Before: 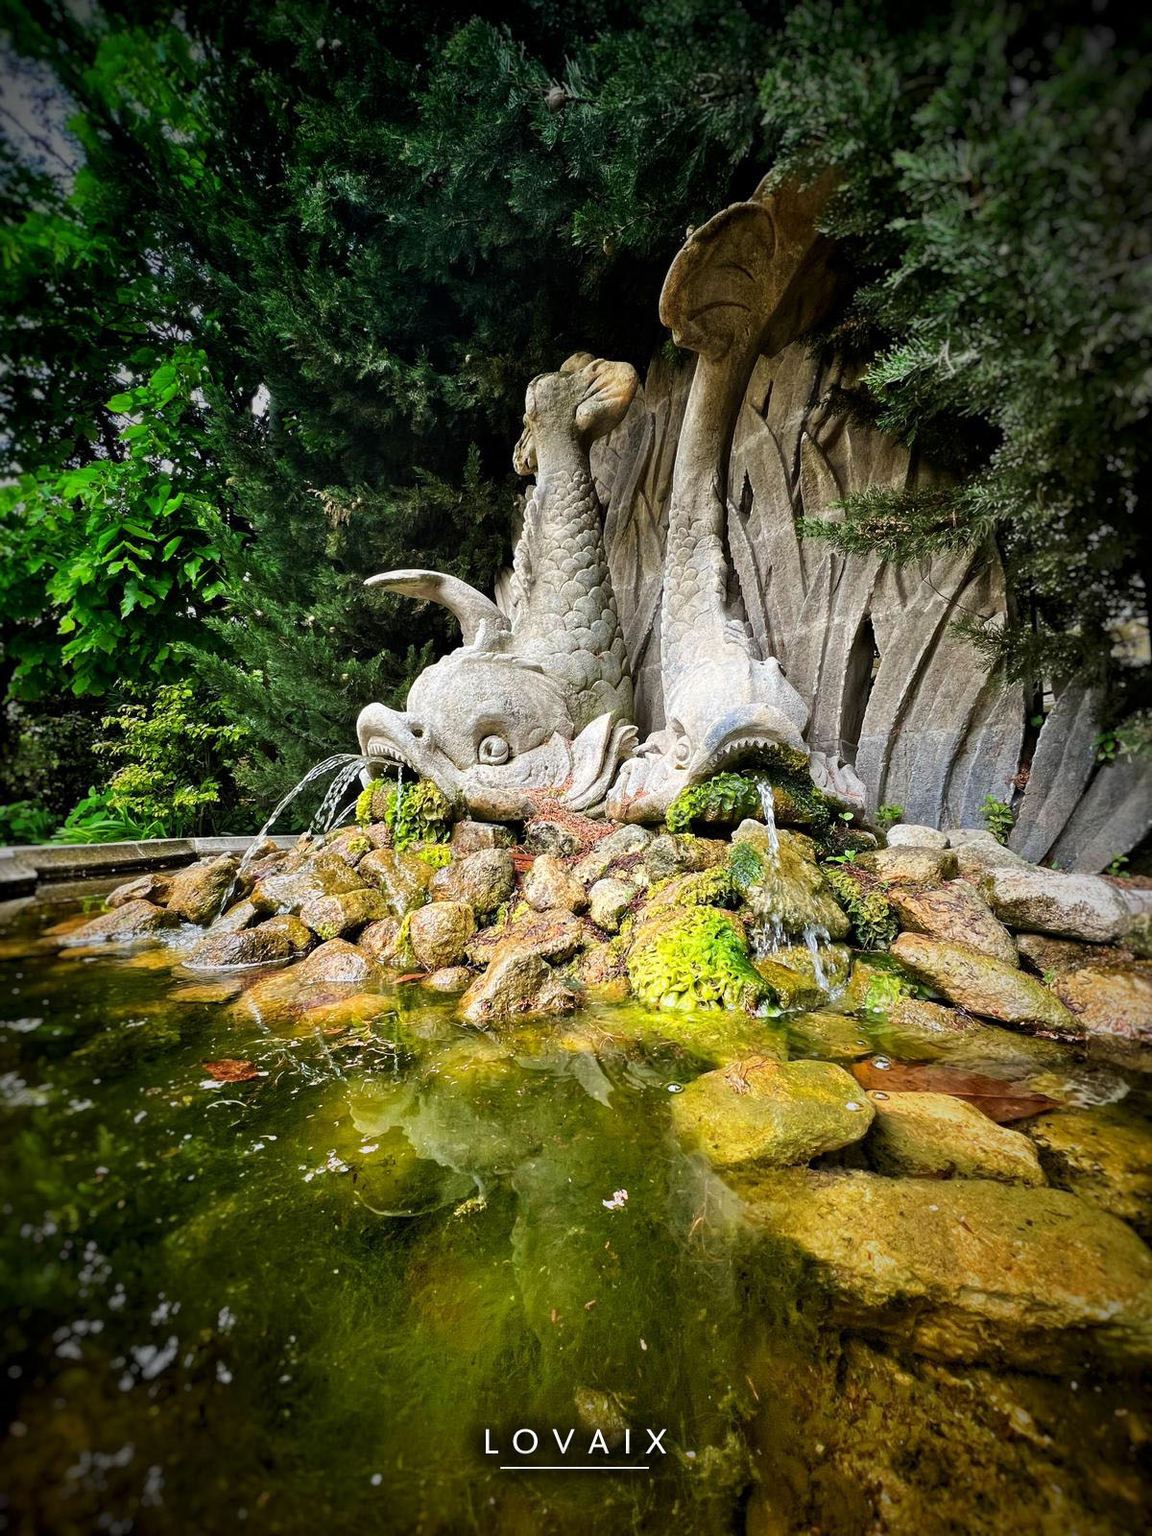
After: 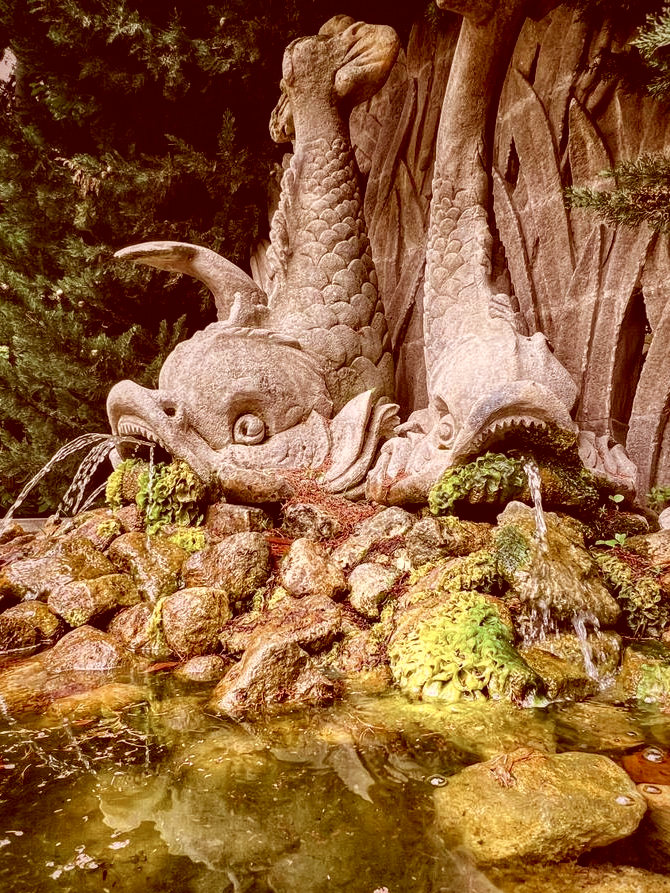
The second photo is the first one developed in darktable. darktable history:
color correction: highlights a* 9.03, highlights b* 8.71, shadows a* 40, shadows b* 40, saturation 0.8
color zones: curves: ch0 [(0, 0.5) (0.125, 0.4) (0.25, 0.5) (0.375, 0.4) (0.5, 0.4) (0.625, 0.6) (0.75, 0.6) (0.875, 0.5)]; ch1 [(0, 0.4) (0.125, 0.5) (0.25, 0.4) (0.375, 0.4) (0.5, 0.4) (0.625, 0.4) (0.75, 0.5) (0.875, 0.4)]; ch2 [(0, 0.6) (0.125, 0.5) (0.25, 0.5) (0.375, 0.6) (0.5, 0.6) (0.625, 0.5) (0.75, 0.5) (0.875, 0.5)]
crop and rotate: left 22.13%, top 22.054%, right 22.026%, bottom 22.102%
local contrast: on, module defaults
